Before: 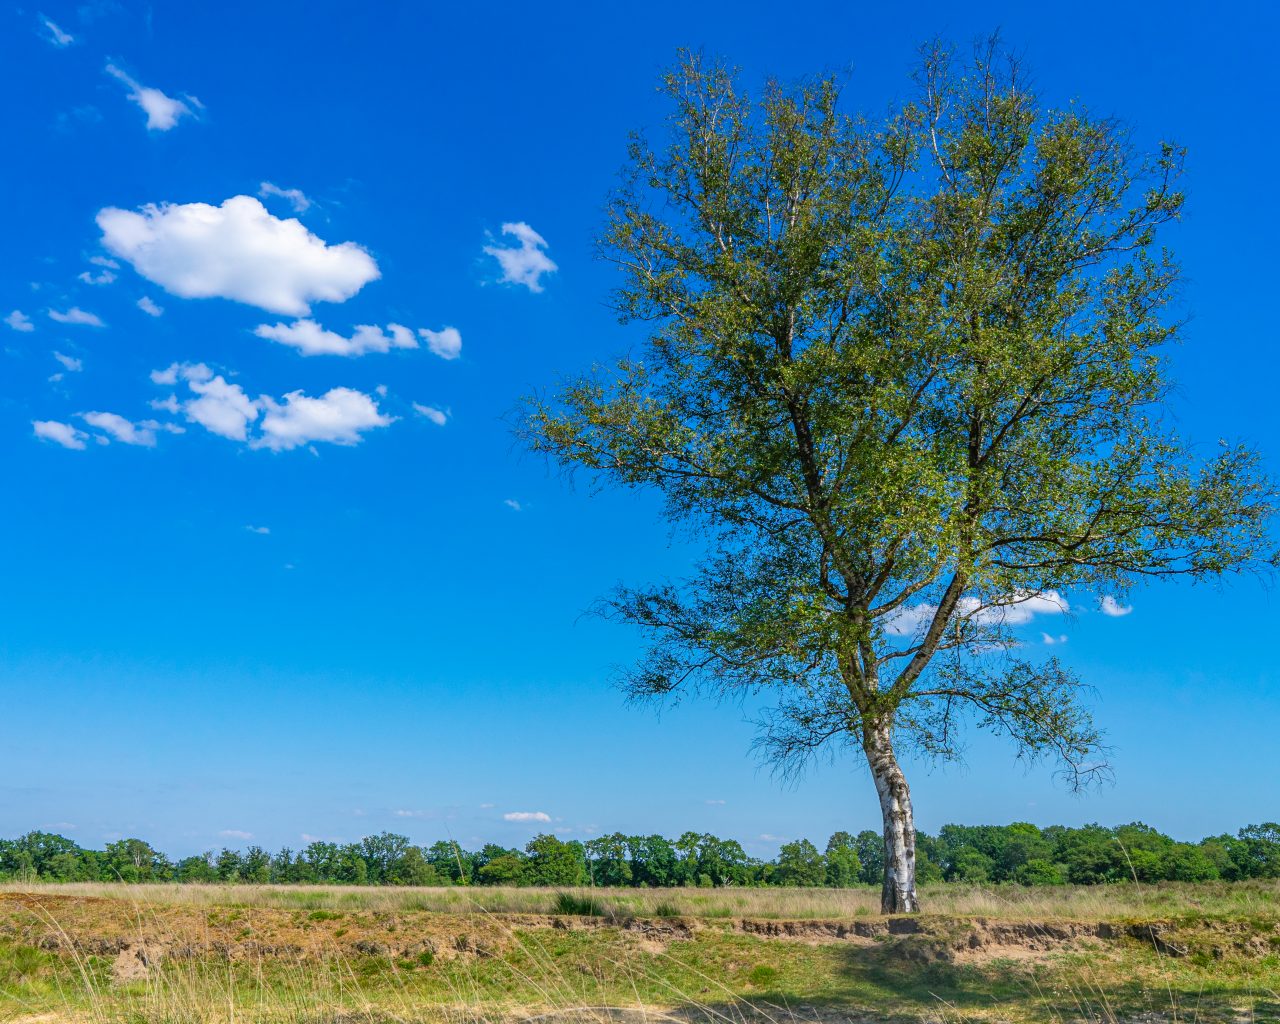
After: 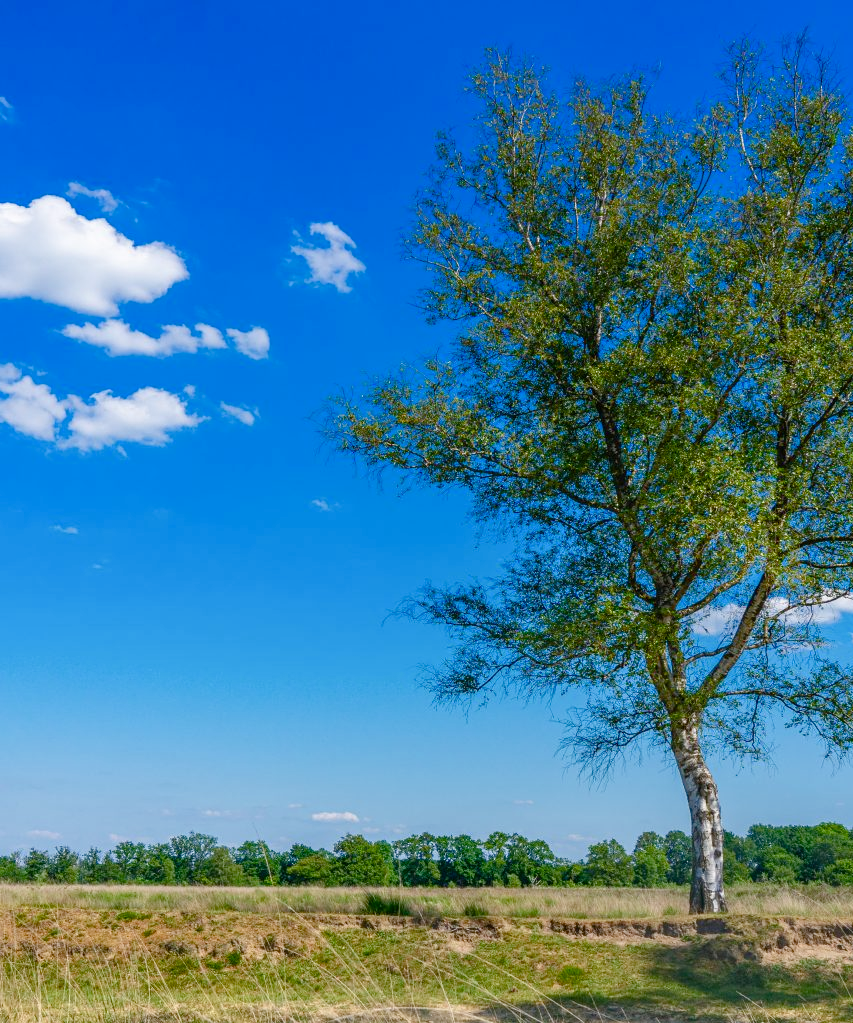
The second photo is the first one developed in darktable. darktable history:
color balance rgb: perceptual saturation grading › global saturation 20%, perceptual saturation grading › highlights -50%, perceptual saturation grading › shadows 30%
crop and rotate: left 15.055%, right 18.278%
